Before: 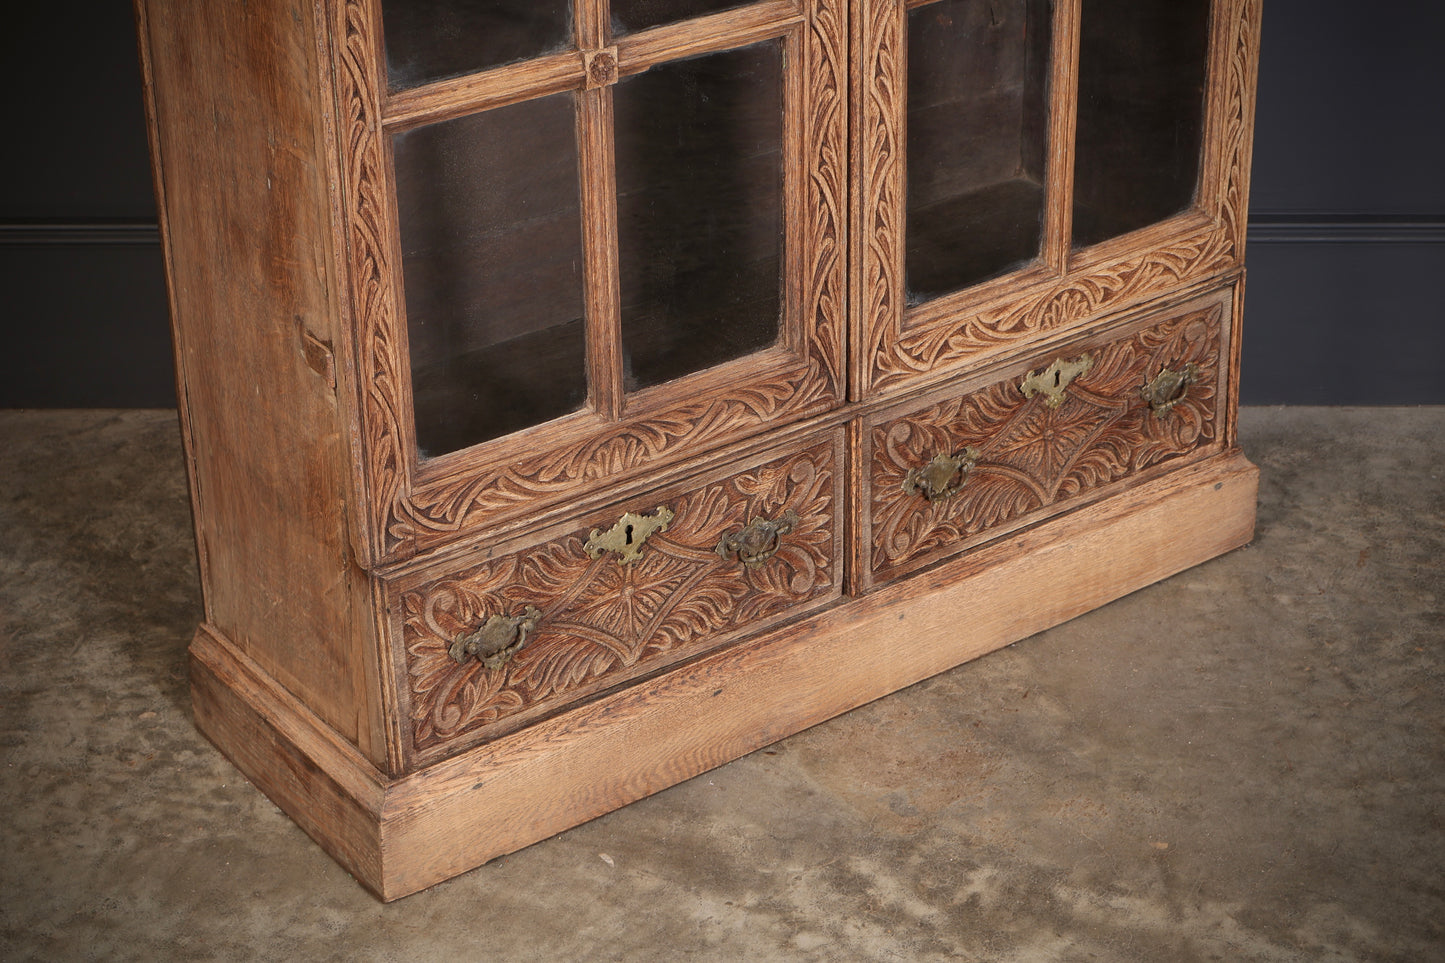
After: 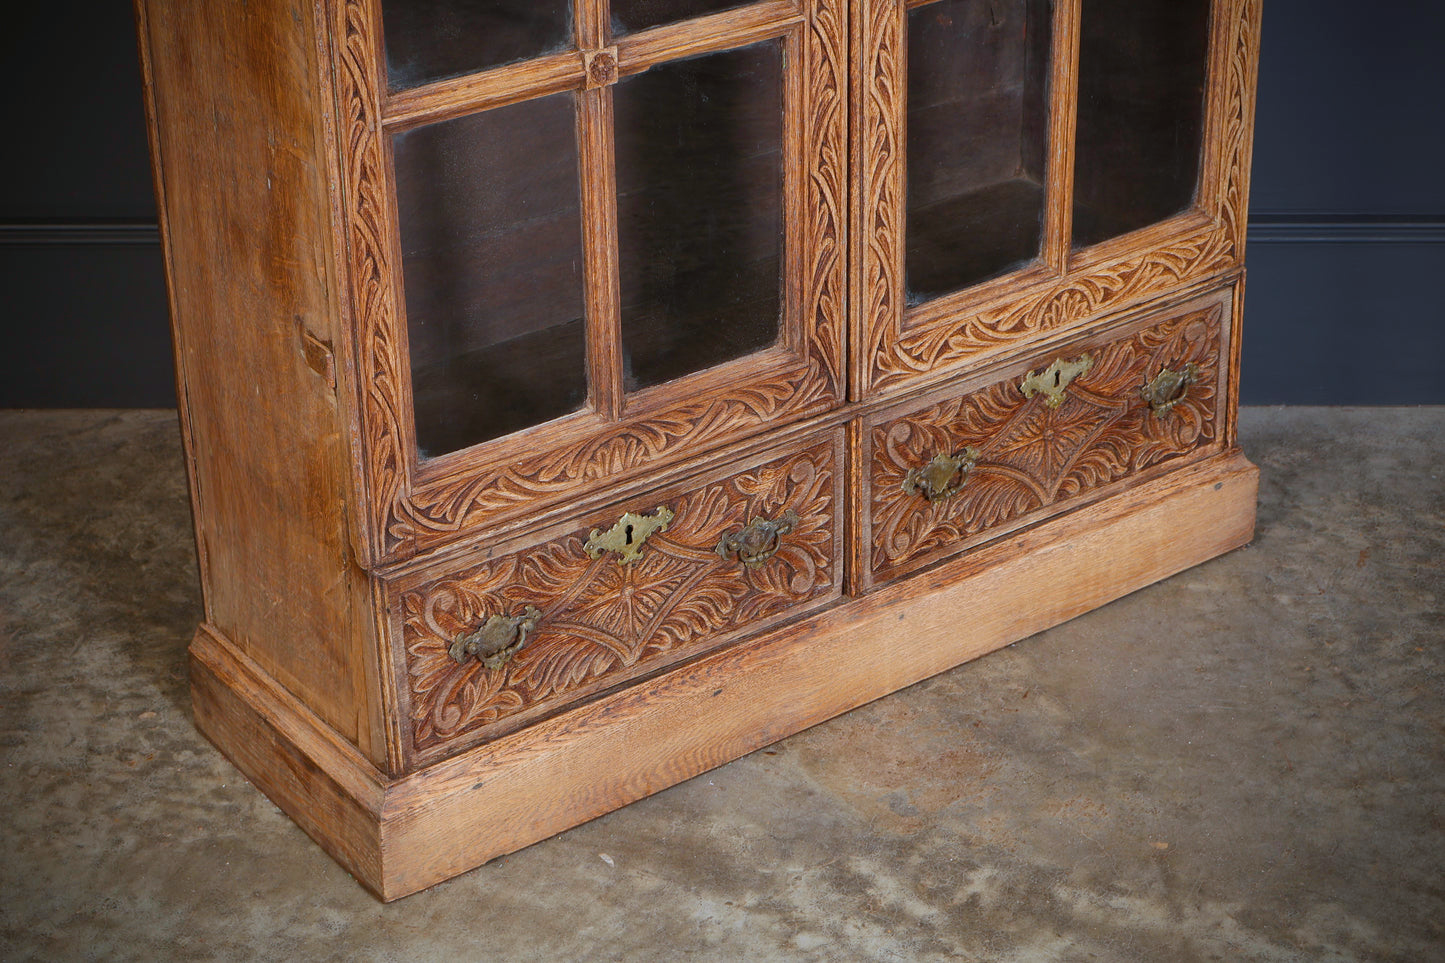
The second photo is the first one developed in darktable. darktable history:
color correction: highlights a* -9.35, highlights b* -23.15
color balance rgb: linear chroma grading › global chroma 15%, perceptual saturation grading › global saturation 30%
